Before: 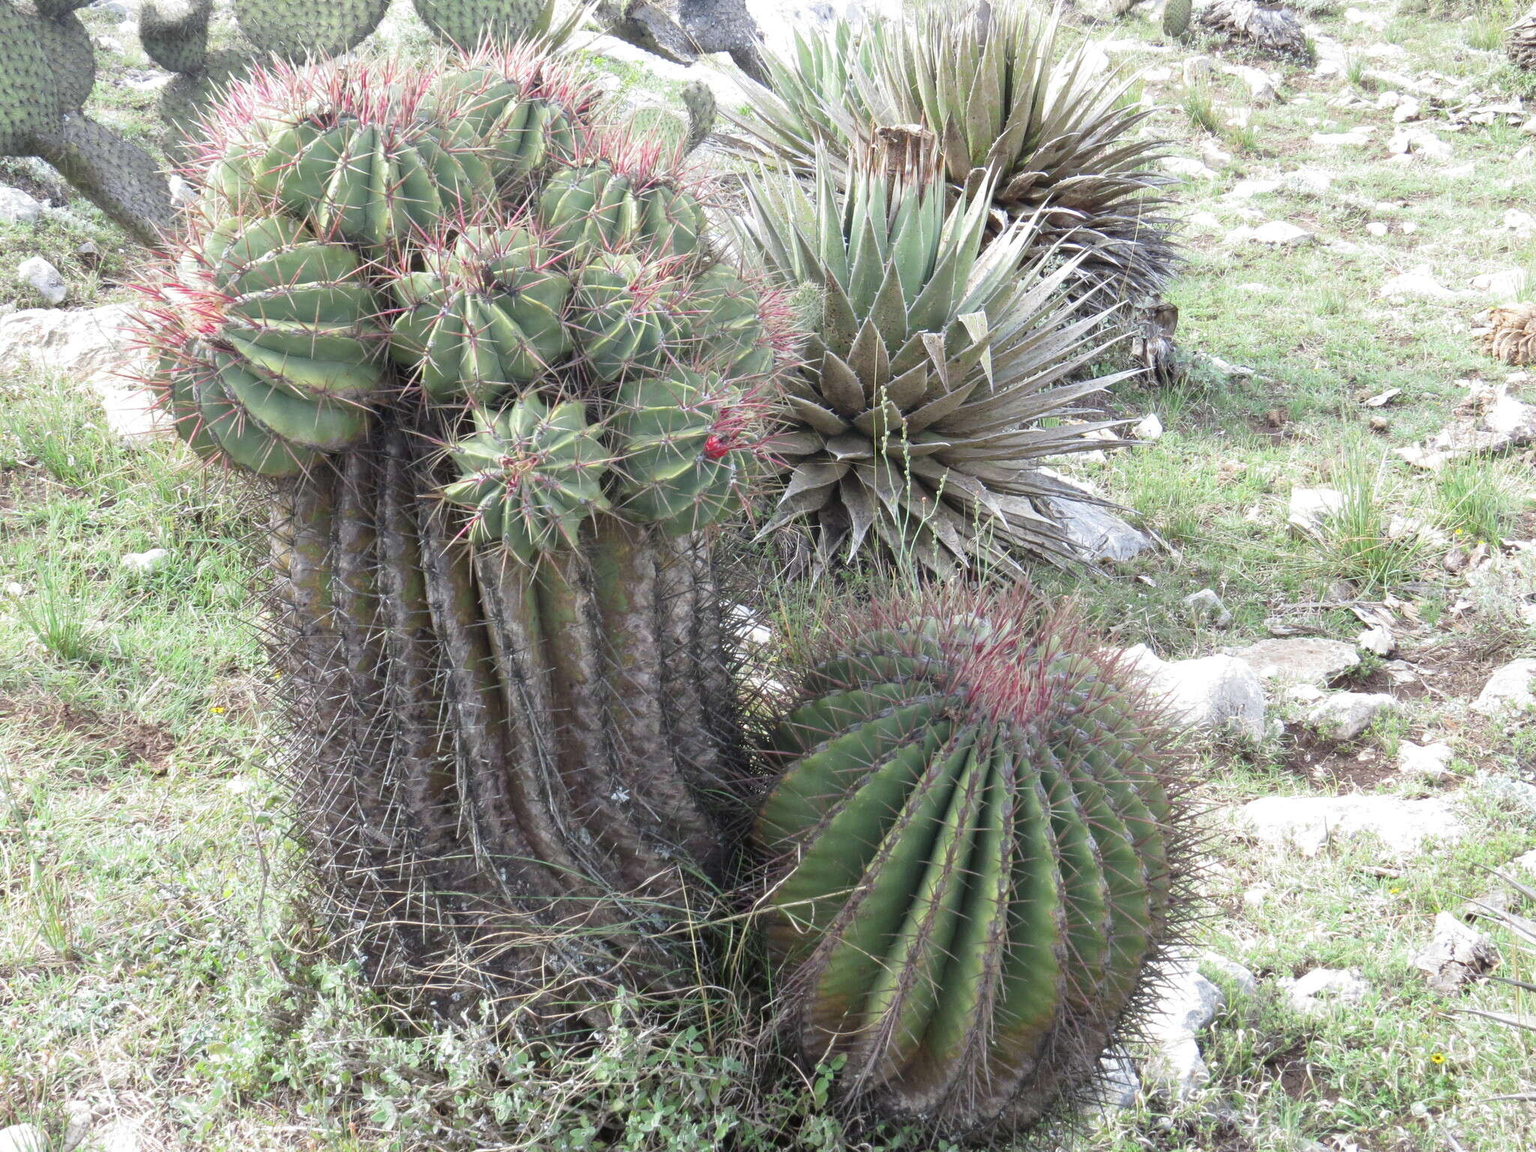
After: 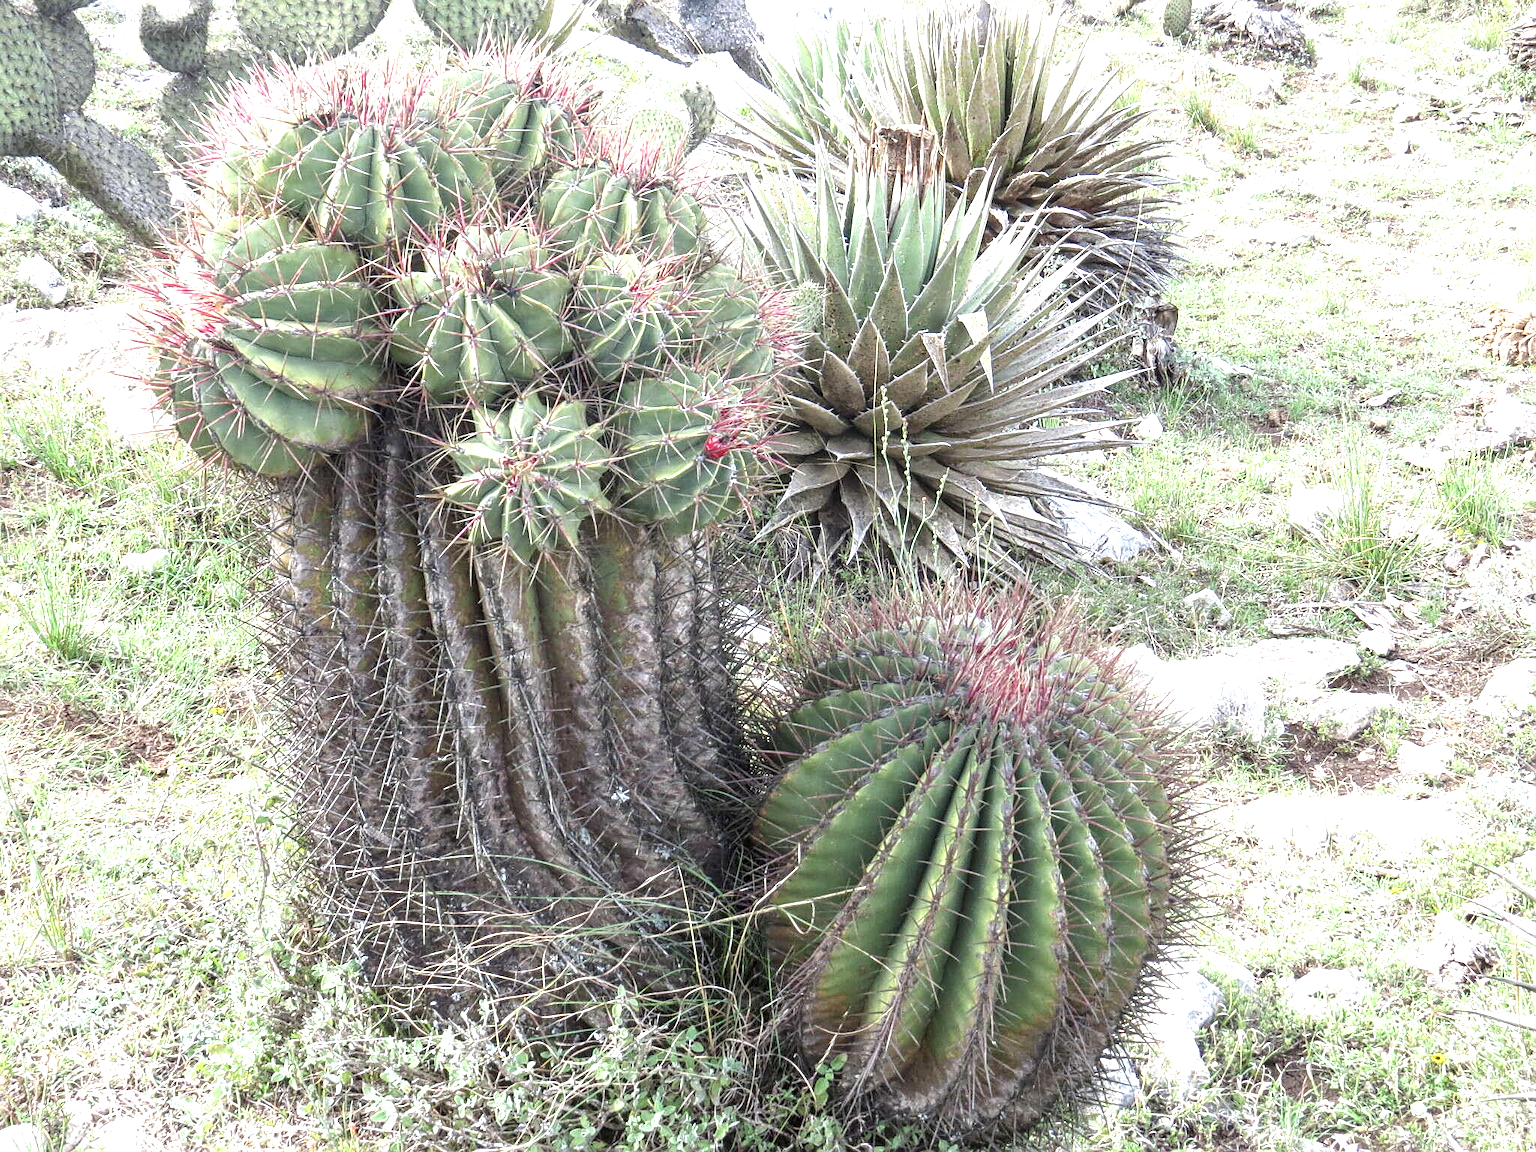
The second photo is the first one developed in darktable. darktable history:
sharpen: on, module defaults
local contrast: detail 130%
exposure: exposure 0.651 EV, compensate exposure bias true, compensate highlight preservation false
